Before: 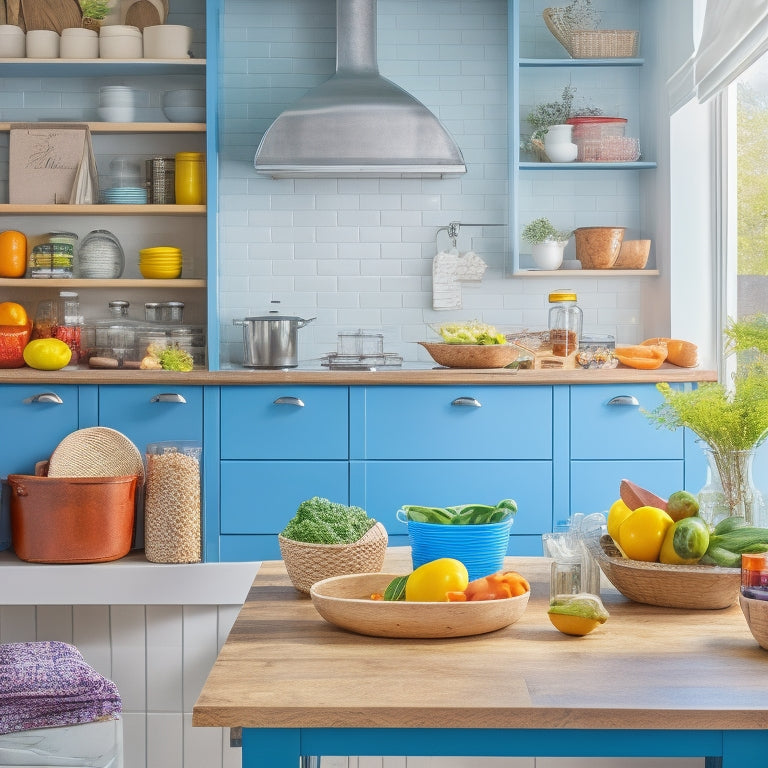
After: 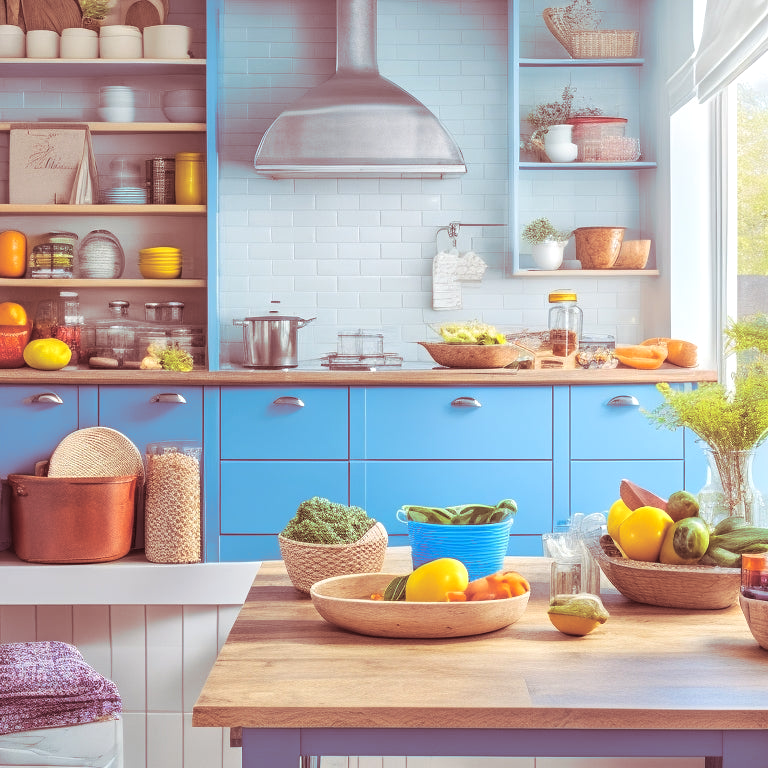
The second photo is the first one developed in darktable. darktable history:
split-toning: highlights › hue 187.2°, highlights › saturation 0.83, balance -68.05, compress 56.43%
exposure: exposure 0.3 EV, compensate highlight preservation false
